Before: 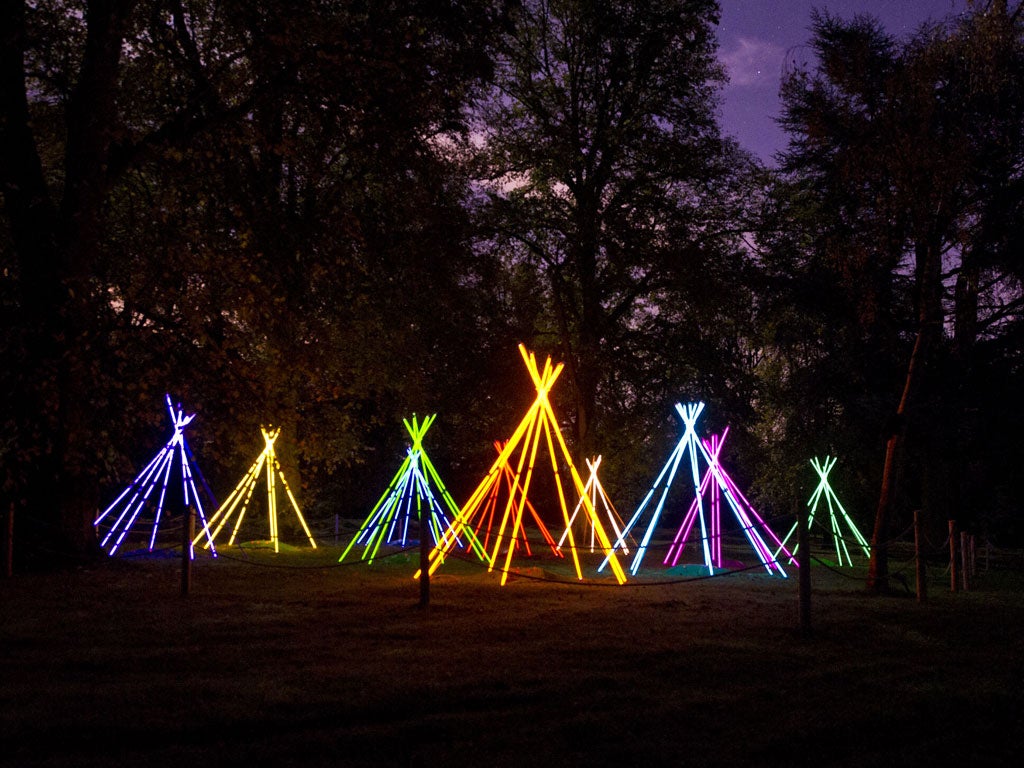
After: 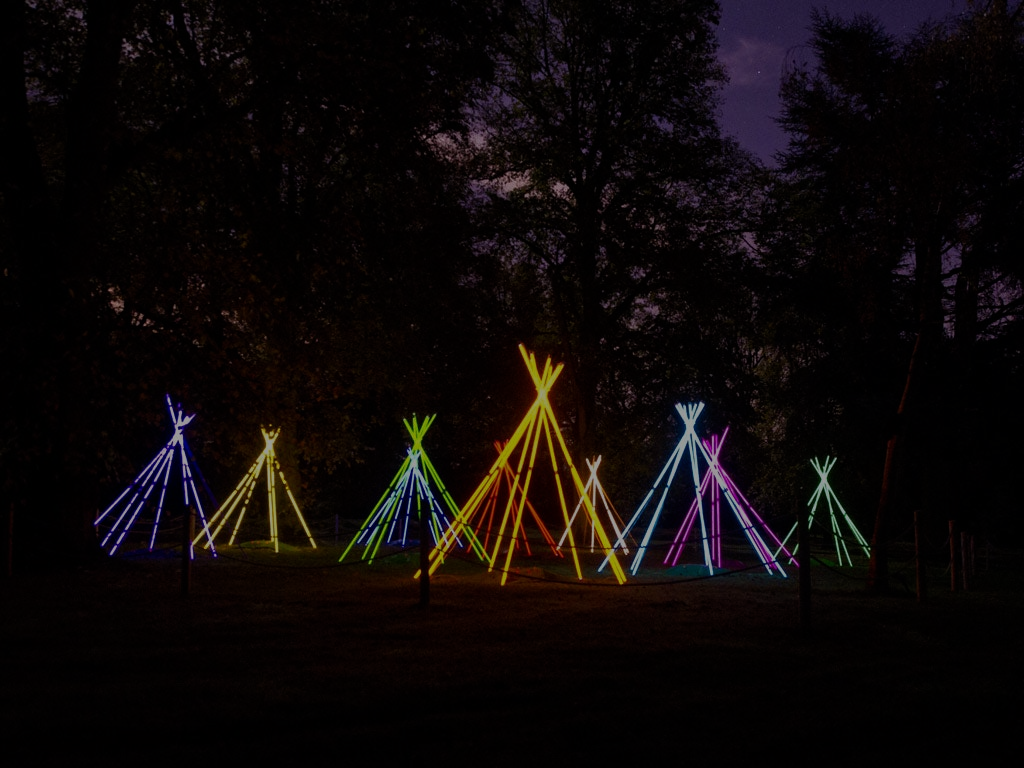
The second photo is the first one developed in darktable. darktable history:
tone equalizer: -8 EV -1.96 EV, -7 EV -1.97 EV, -6 EV -2 EV, -5 EV -1.99 EV, -4 EV -2 EV, -3 EV -1.99 EV, -2 EV -1.98 EV, -1 EV -1.62 EV, +0 EV -1.99 EV, edges refinement/feathering 500, mask exposure compensation -1.57 EV, preserve details no
